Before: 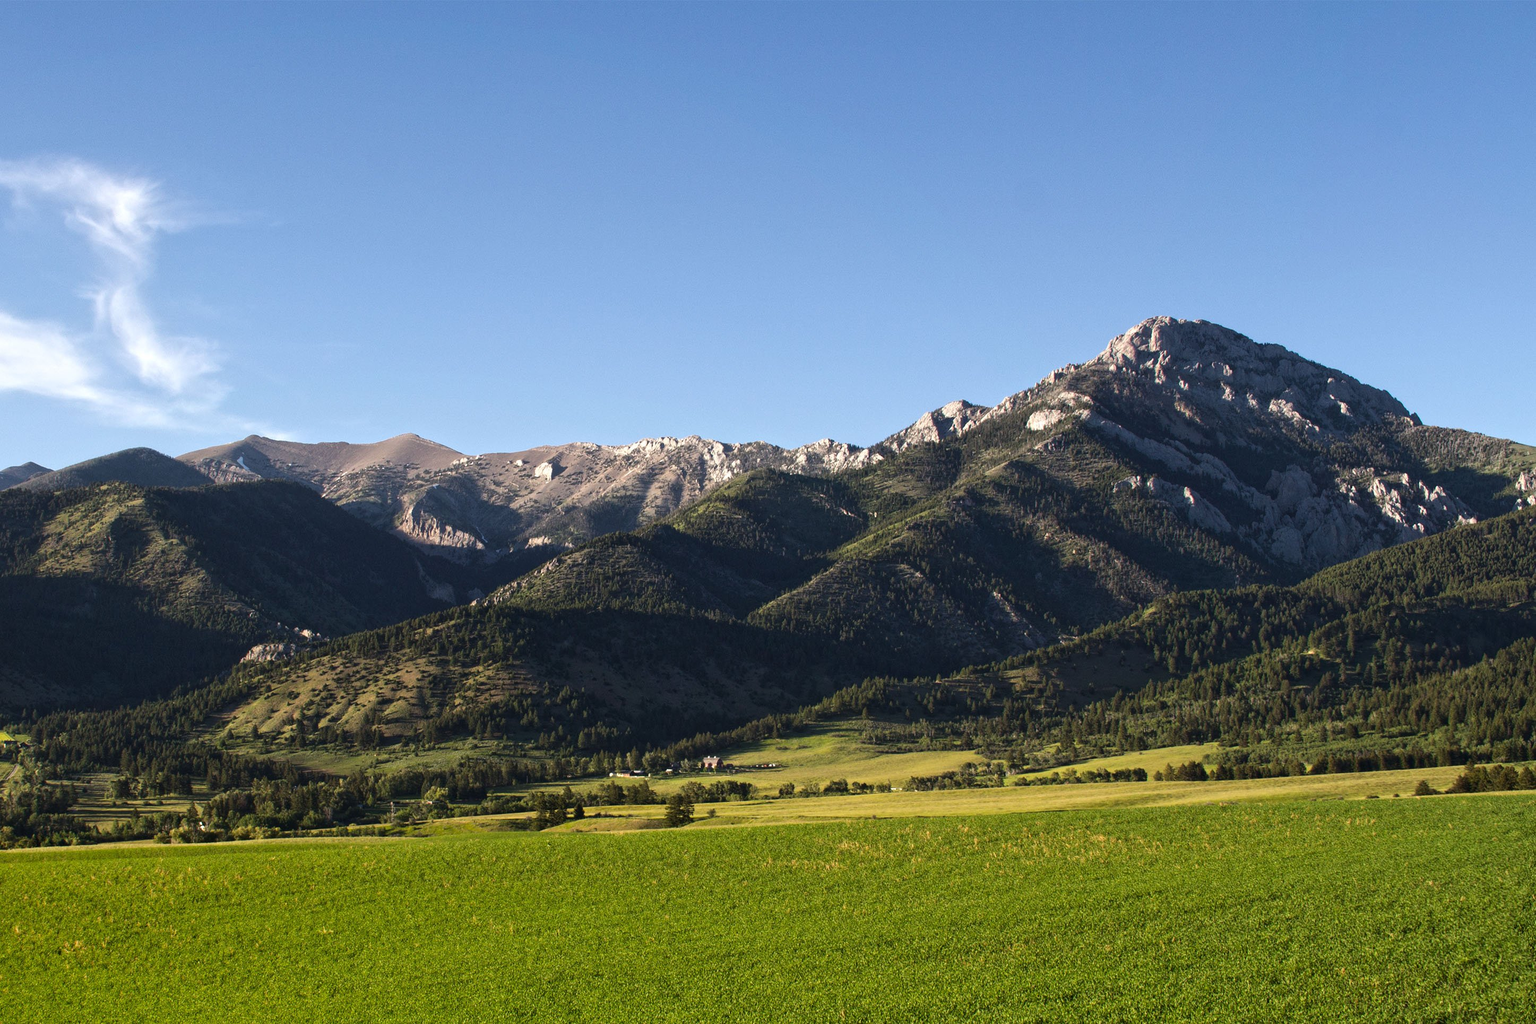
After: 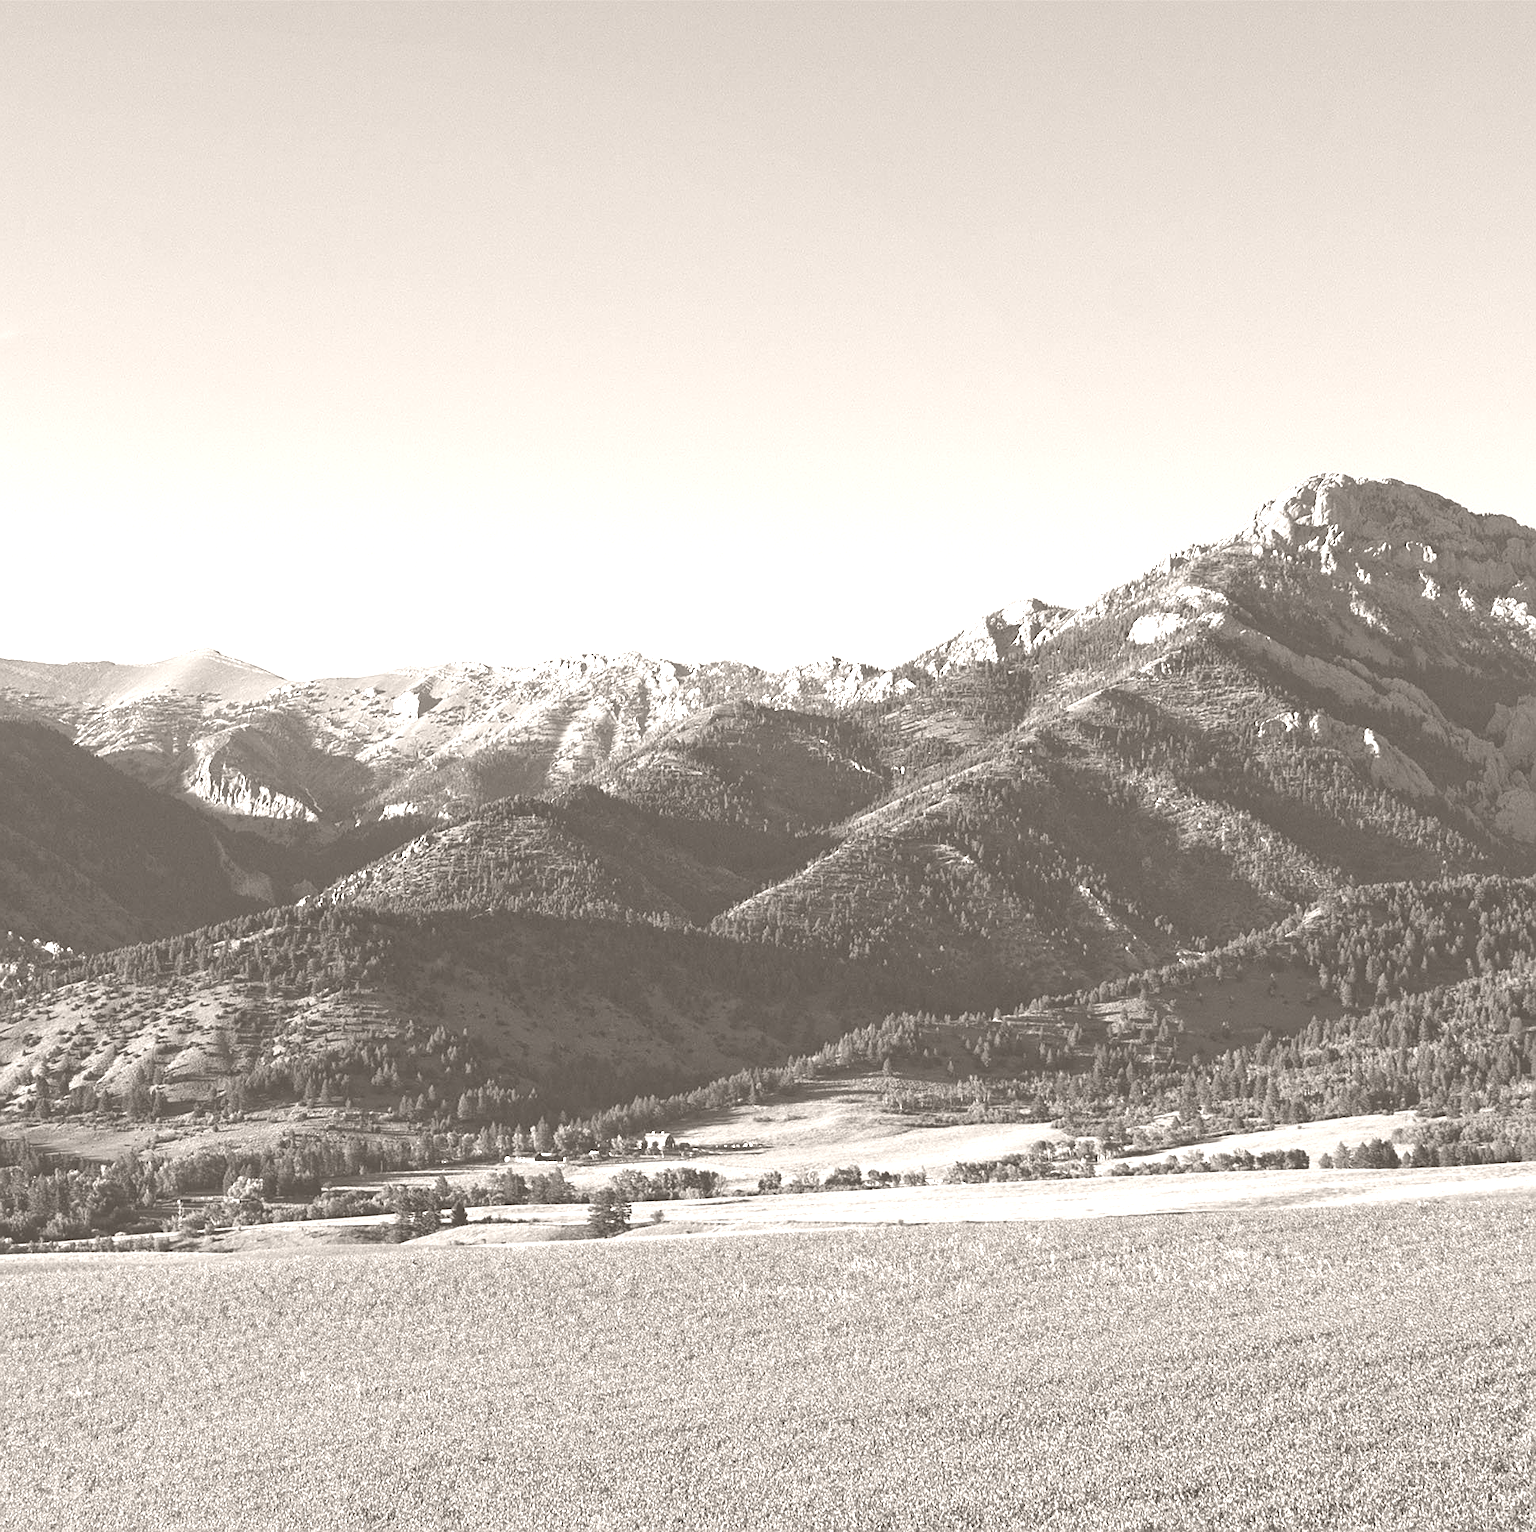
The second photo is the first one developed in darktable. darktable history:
sharpen: on, module defaults
crop and rotate: left 17.732%, right 15.423%
color zones: curves: ch0 [(0, 0.613) (0.01, 0.613) (0.245, 0.448) (0.498, 0.529) (0.642, 0.665) (0.879, 0.777) (0.99, 0.613)]; ch1 [(0, 0) (0.143, 0) (0.286, 0) (0.429, 0) (0.571, 0) (0.714, 0) (0.857, 0)], mix -121.96%
colorize: hue 34.49°, saturation 35.33%, source mix 100%, lightness 55%, version 1
